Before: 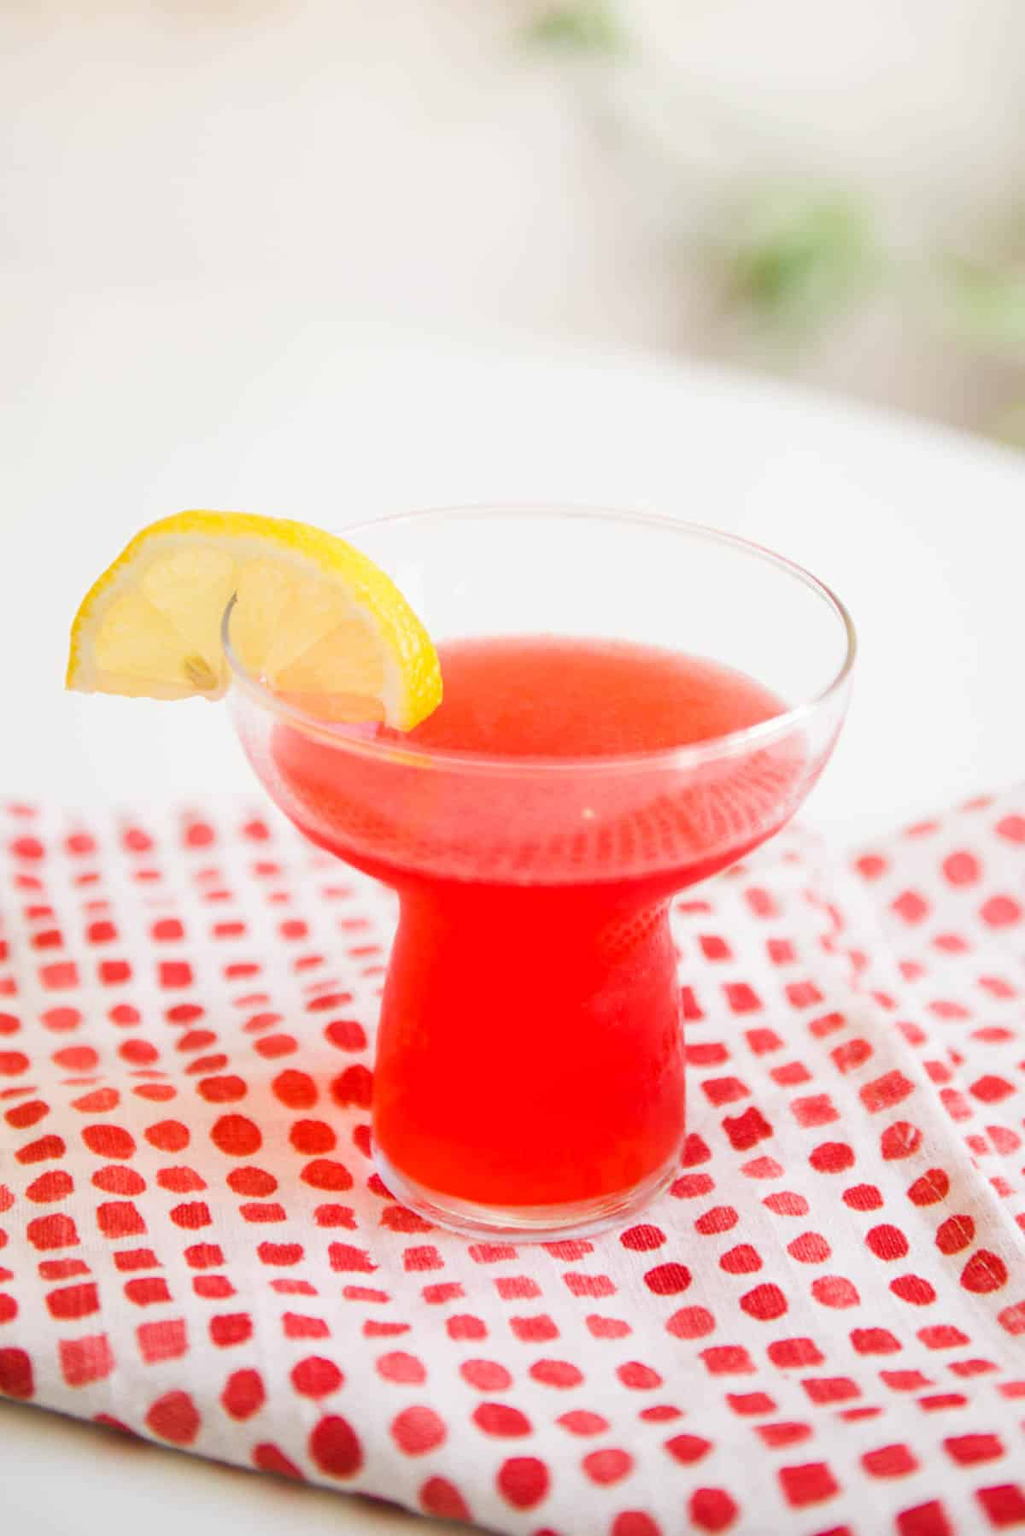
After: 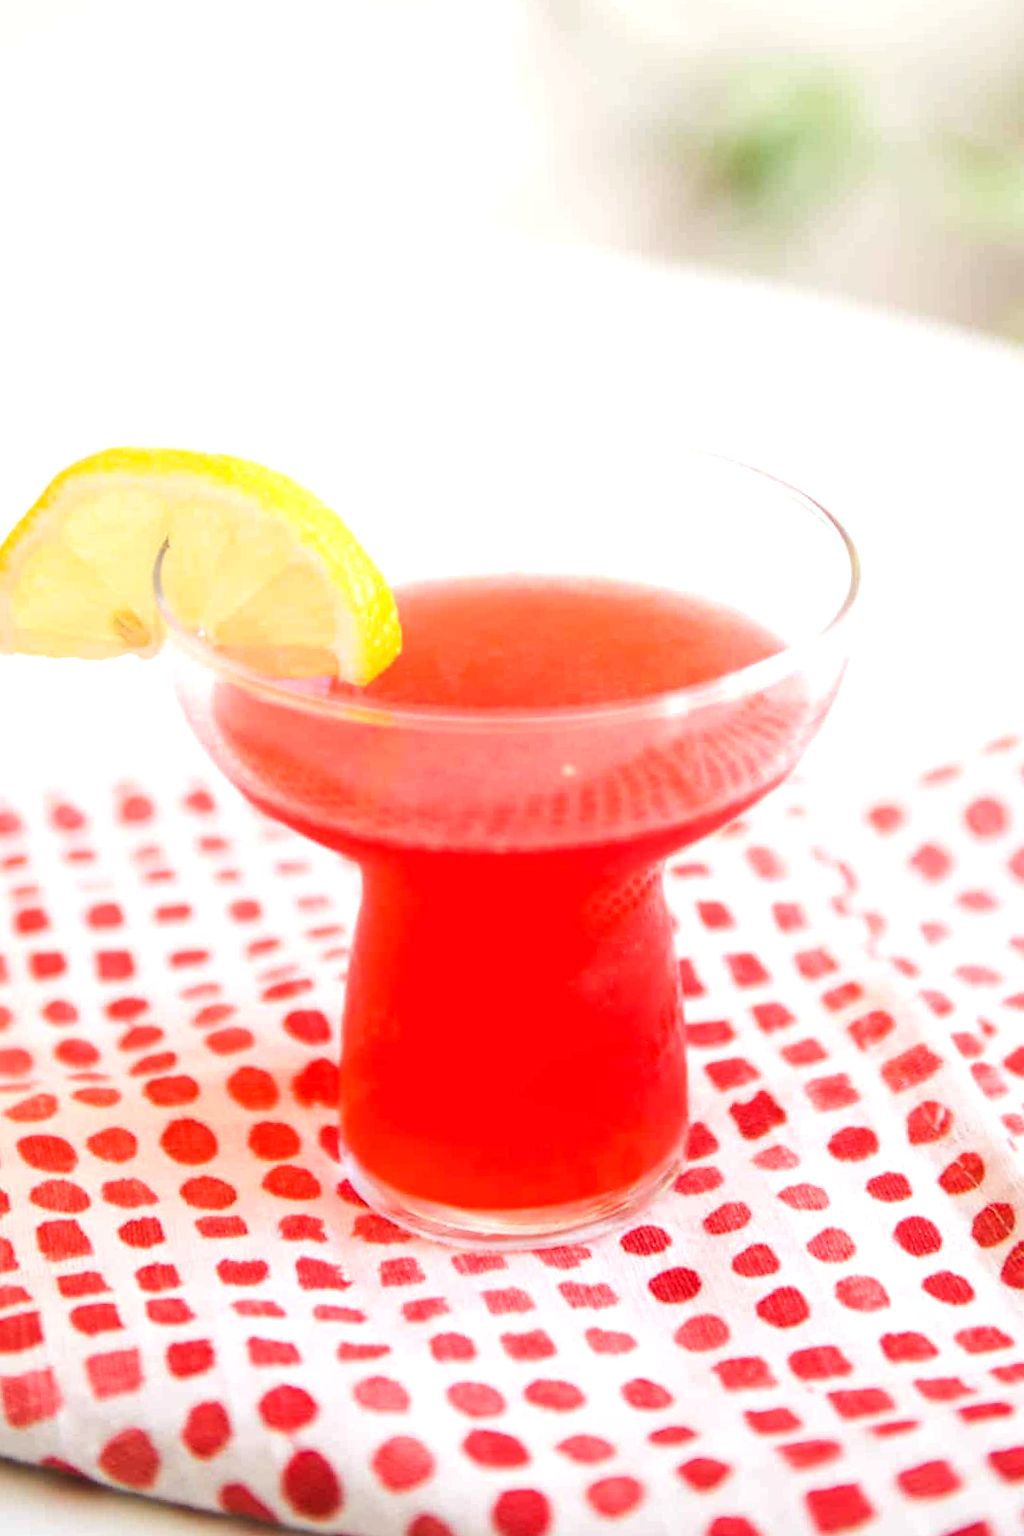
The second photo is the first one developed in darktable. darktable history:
tone equalizer: -8 EV -0.417 EV, -7 EV -0.389 EV, -6 EV -0.333 EV, -5 EV -0.222 EV, -3 EV 0.222 EV, -2 EV 0.333 EV, -1 EV 0.389 EV, +0 EV 0.417 EV, edges refinement/feathering 500, mask exposure compensation -1.57 EV, preserve details no
crop and rotate: angle 1.96°, left 5.673%, top 5.673%
